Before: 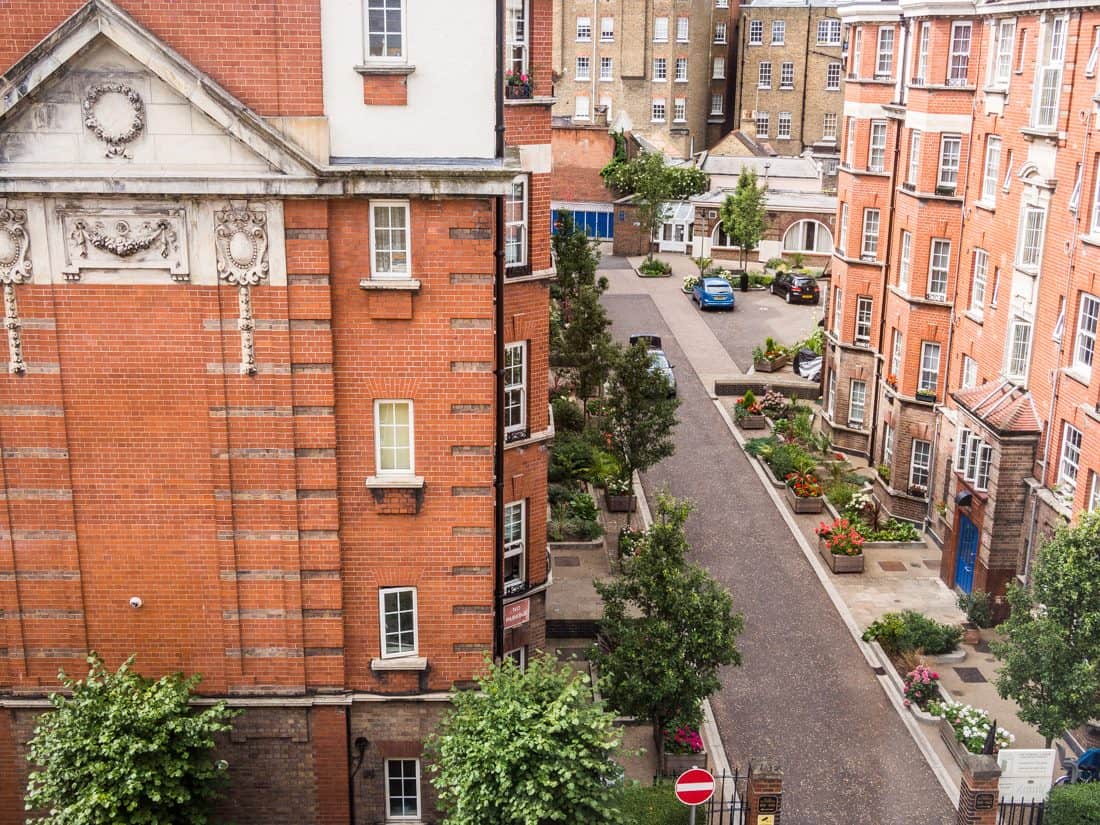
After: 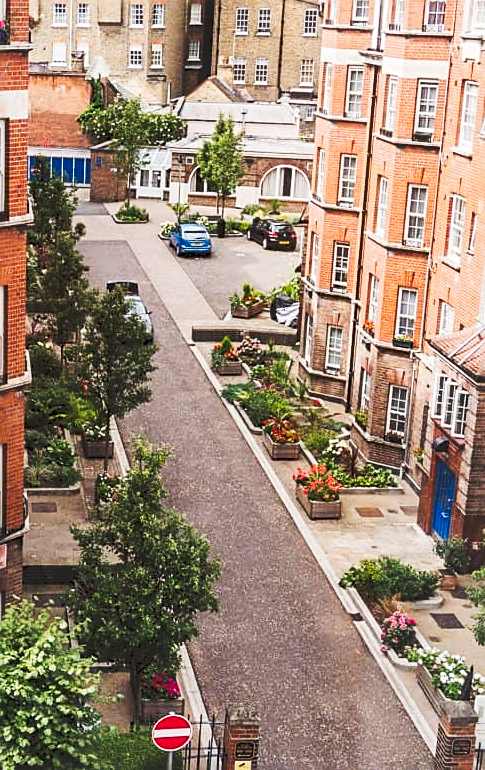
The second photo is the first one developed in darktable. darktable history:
crop: left 47.628%, top 6.643%, right 7.874%
shadows and highlights: shadows 37.27, highlights -28.18, soften with gaussian
sharpen: on, module defaults
tone curve: curves: ch0 [(0, 0) (0.003, 0.117) (0.011, 0.118) (0.025, 0.123) (0.044, 0.13) (0.069, 0.137) (0.1, 0.149) (0.136, 0.157) (0.177, 0.184) (0.224, 0.217) (0.277, 0.257) (0.335, 0.324) (0.399, 0.406) (0.468, 0.511) (0.543, 0.609) (0.623, 0.712) (0.709, 0.8) (0.801, 0.877) (0.898, 0.938) (1, 1)], preserve colors none
levels: mode automatic, black 0.023%, white 99.97%, levels [0.062, 0.494, 0.925]
